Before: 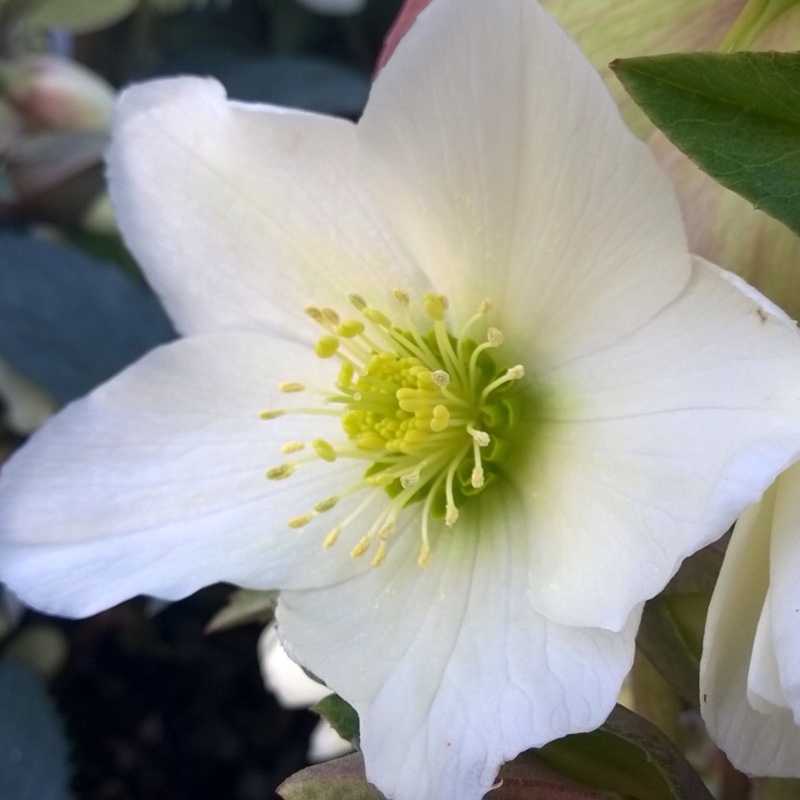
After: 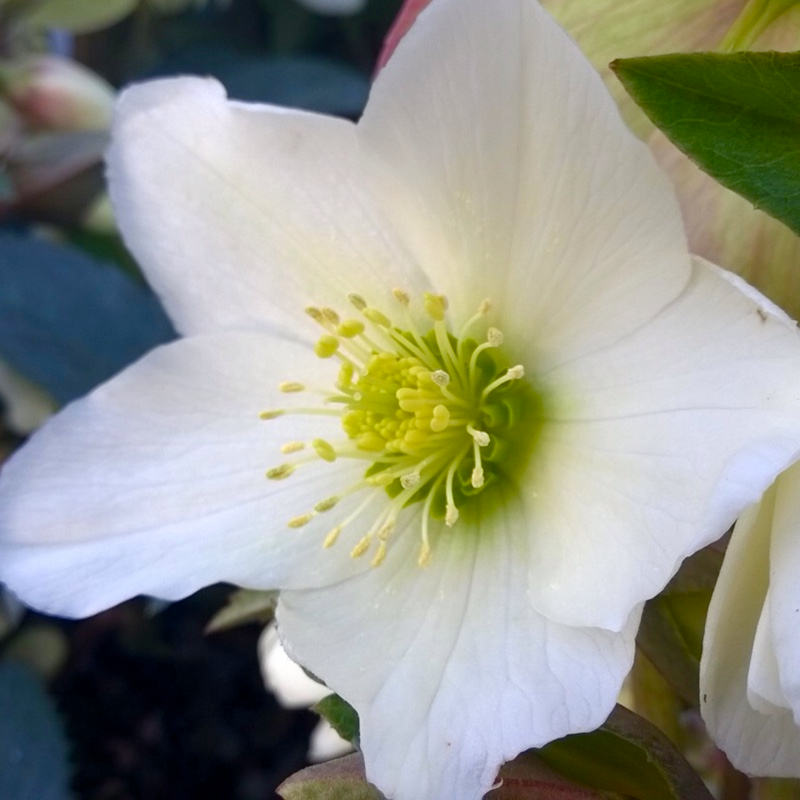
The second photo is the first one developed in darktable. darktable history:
color balance rgb: perceptual saturation grading › global saturation 24.878%, perceptual saturation grading › highlights -28.902%, perceptual saturation grading › shadows 33.666%
